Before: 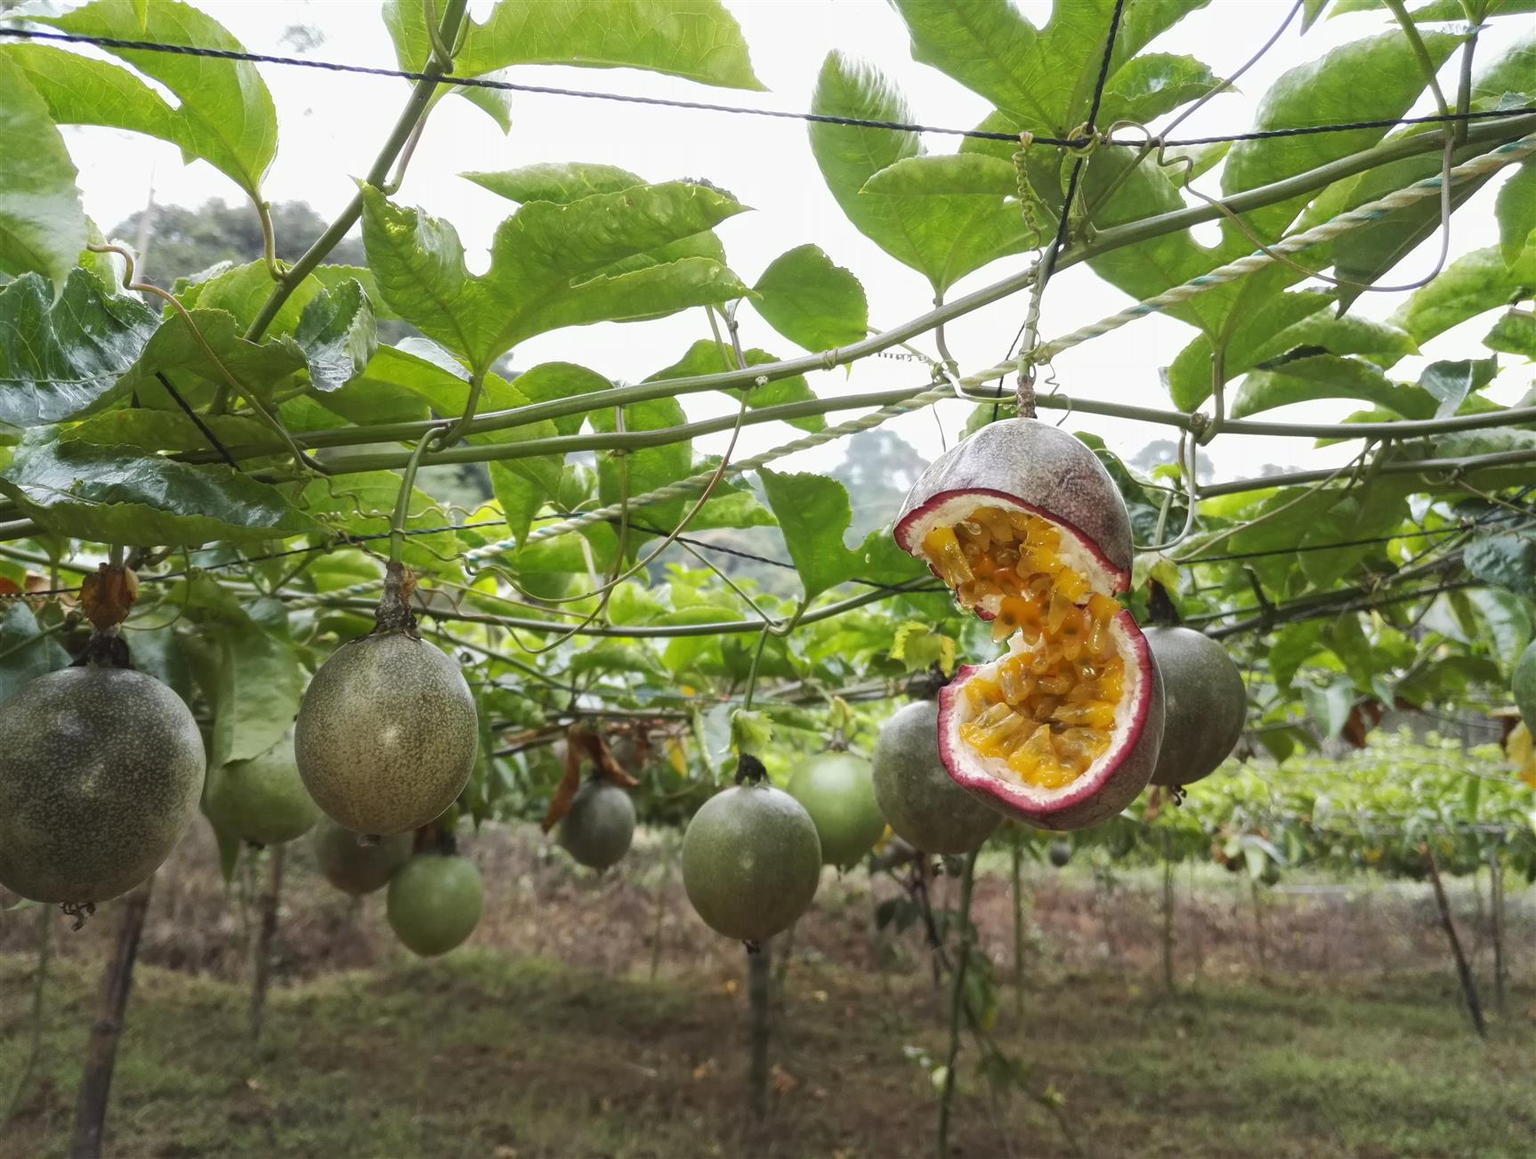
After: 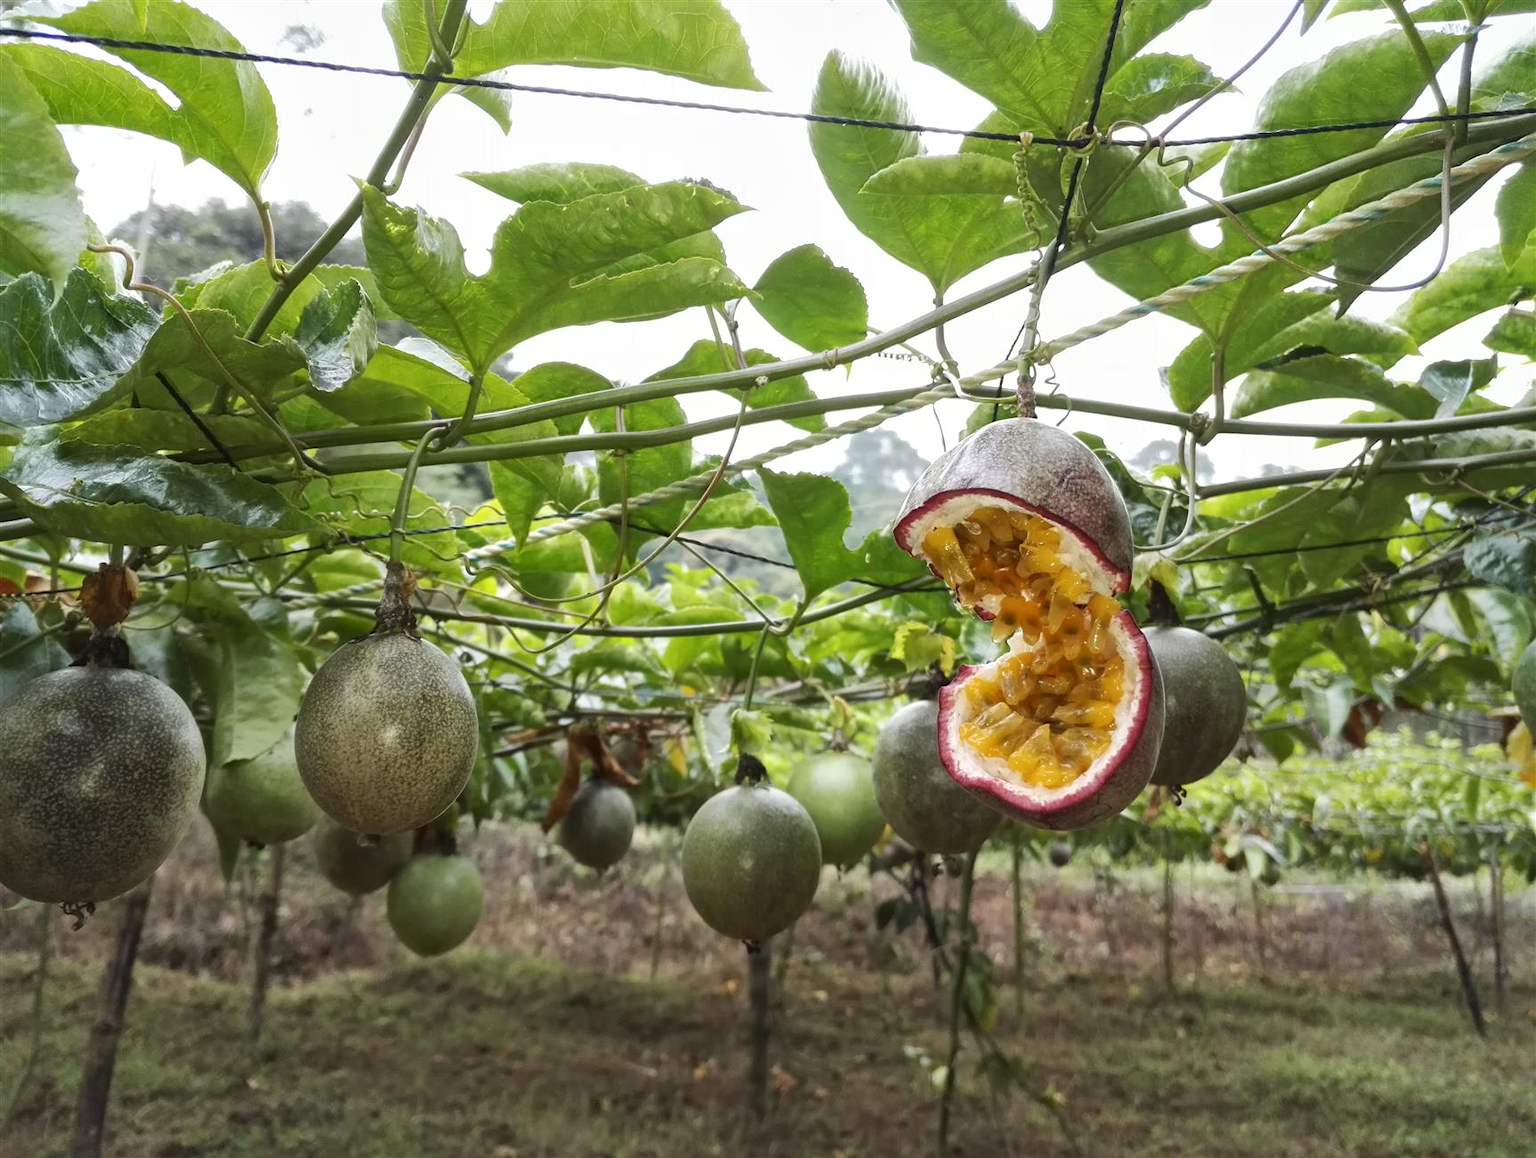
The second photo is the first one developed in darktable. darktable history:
local contrast: mode bilateral grid, contrast 20, coarseness 50, detail 132%, midtone range 0.2
white balance: red 1, blue 1
